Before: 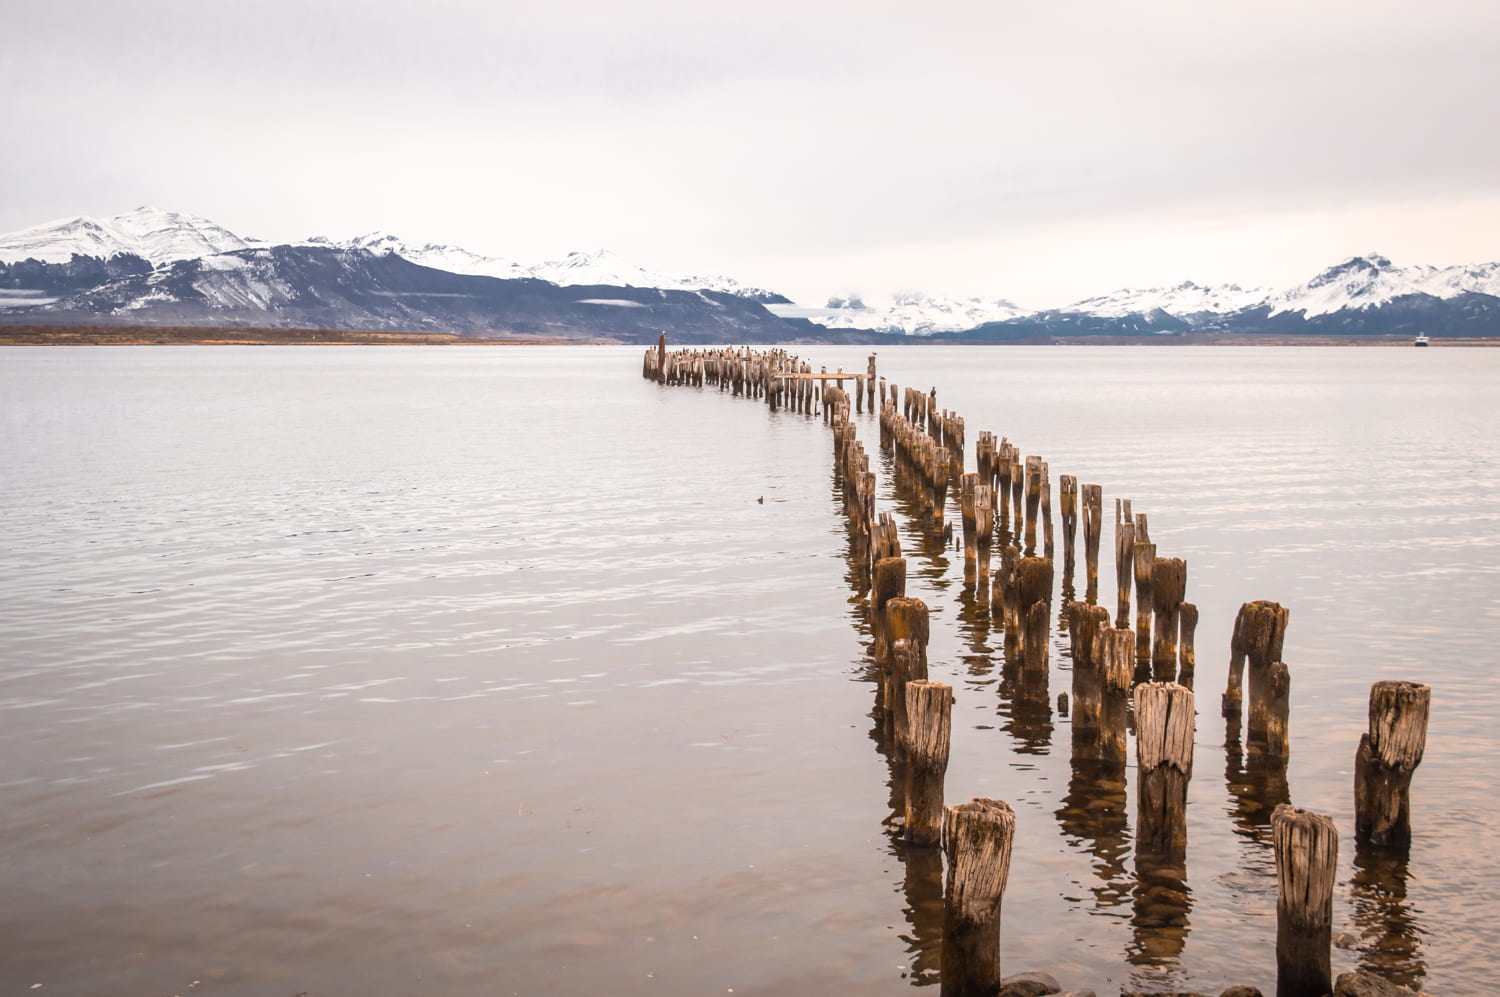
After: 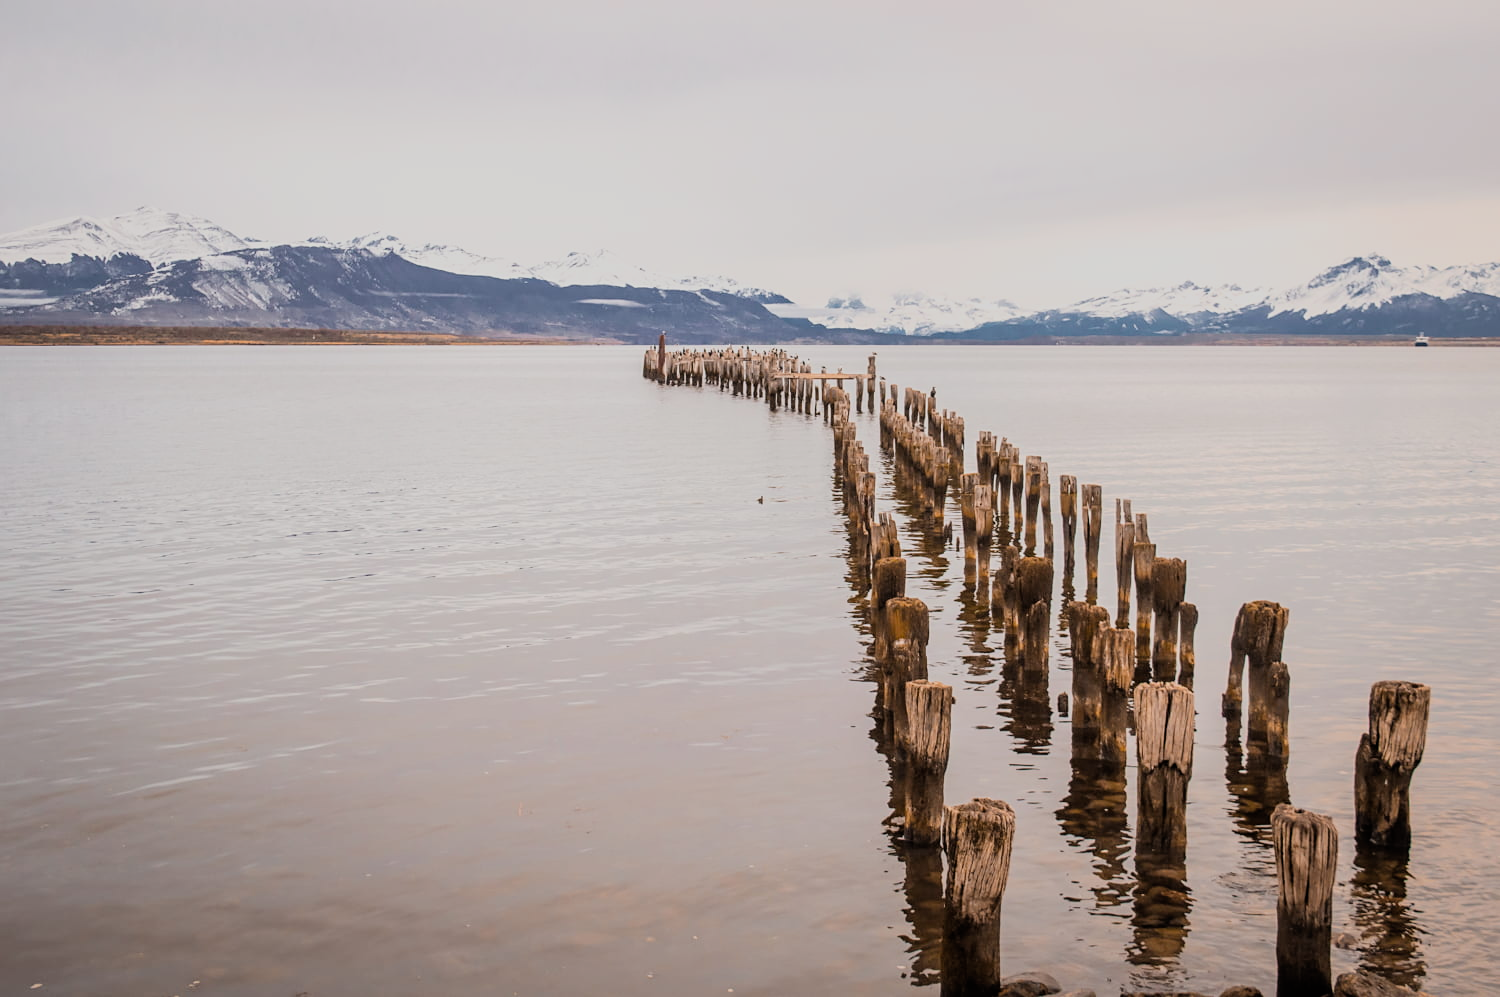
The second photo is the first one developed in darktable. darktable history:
filmic rgb: black relative exposure -7.65 EV, white relative exposure 4.56 EV, hardness 3.61, color science v6 (2022)
white balance: emerald 1
sharpen: amount 0.2
